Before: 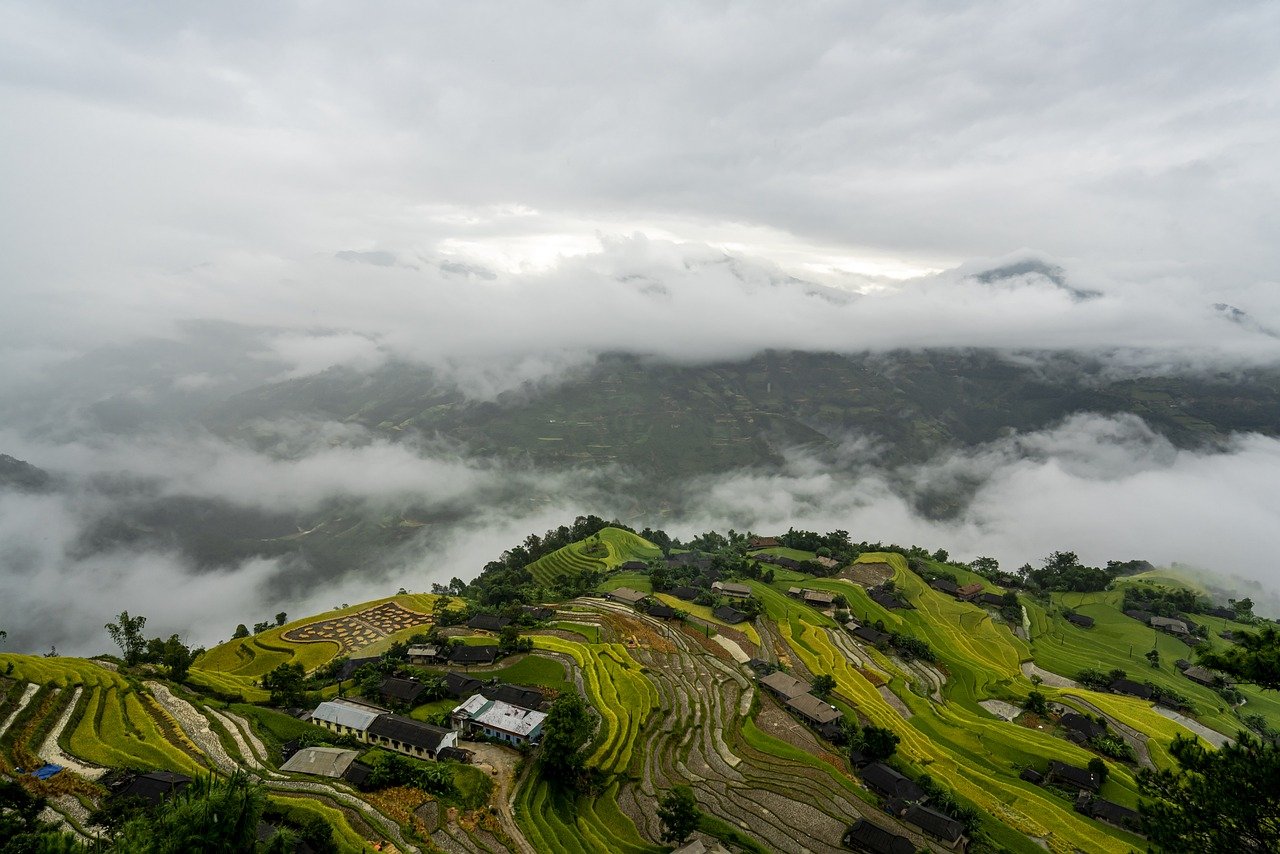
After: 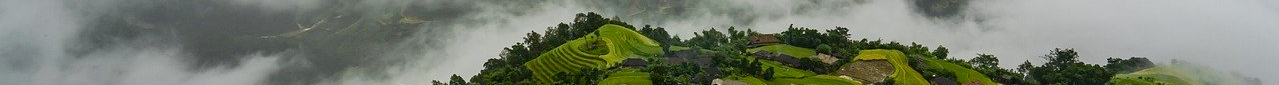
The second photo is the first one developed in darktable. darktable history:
crop and rotate: top 59.084%, bottom 30.916%
color balance rgb: perceptual saturation grading › global saturation 20%, perceptual saturation grading › highlights -25%, perceptual saturation grading › shadows 25%
